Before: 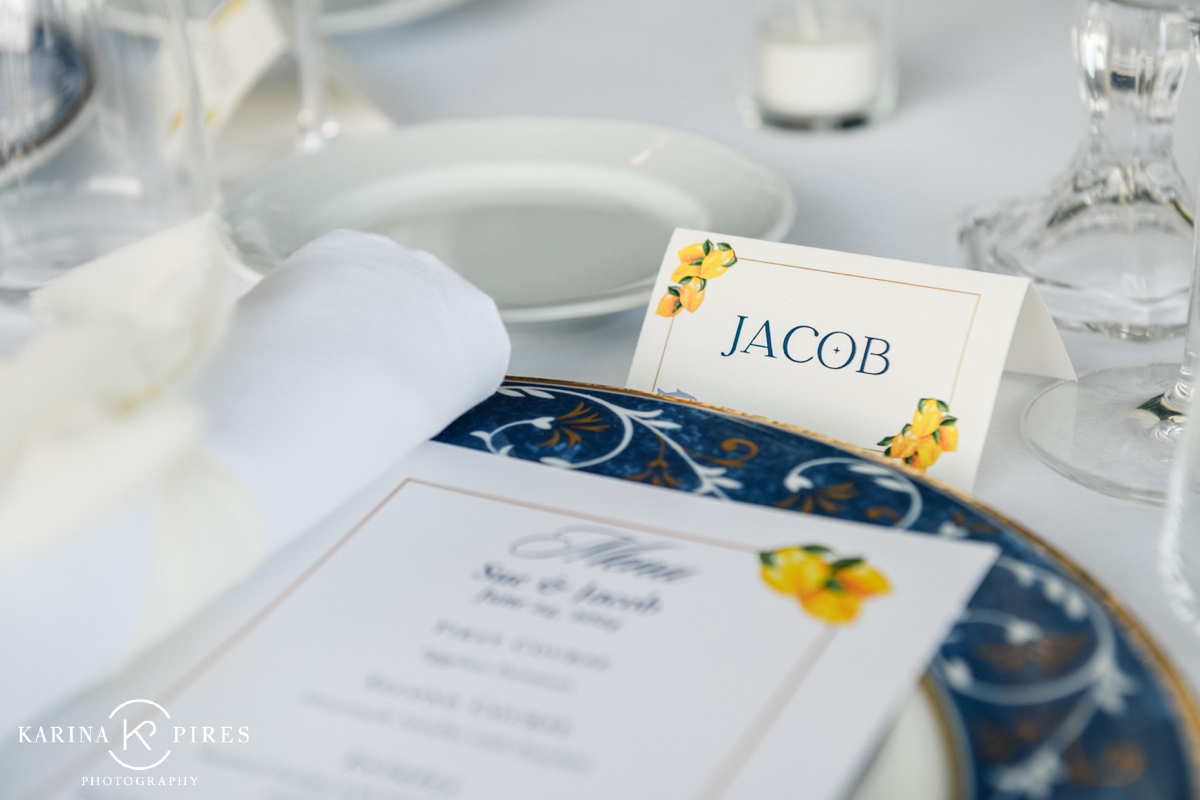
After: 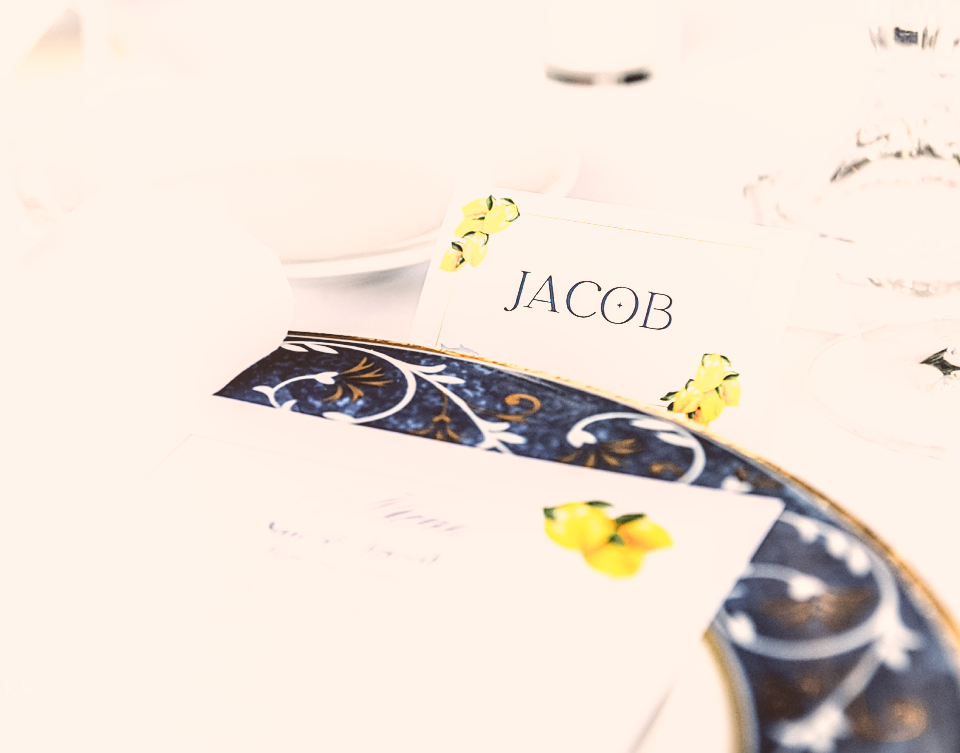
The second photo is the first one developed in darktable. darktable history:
crop and rotate: left 18.166%, top 5.838%, right 1.829%
sharpen: on, module defaults
tone curve: curves: ch0 [(0, 0) (0.003, 0.115) (0.011, 0.133) (0.025, 0.157) (0.044, 0.182) (0.069, 0.209) (0.1, 0.239) (0.136, 0.279) (0.177, 0.326) (0.224, 0.379) (0.277, 0.436) (0.335, 0.507) (0.399, 0.587) (0.468, 0.671) (0.543, 0.75) (0.623, 0.837) (0.709, 0.916) (0.801, 0.978) (0.898, 0.985) (1, 1)], preserve colors none
color correction: highlights a* 10.18, highlights b* 9.73, shadows a* 8.22, shadows b* 8.37, saturation 0.821
contrast brightness saturation: contrast 0.197, brightness 0.166, saturation 0.229
local contrast: on, module defaults
filmic rgb: black relative exposure -4.65 EV, white relative exposure 4.8 EV, threshold 5.95 EV, hardness 2.35, latitude 36.12%, contrast 1.047, highlights saturation mix 1.16%, shadows ↔ highlights balance 1.25%, enable highlight reconstruction true
